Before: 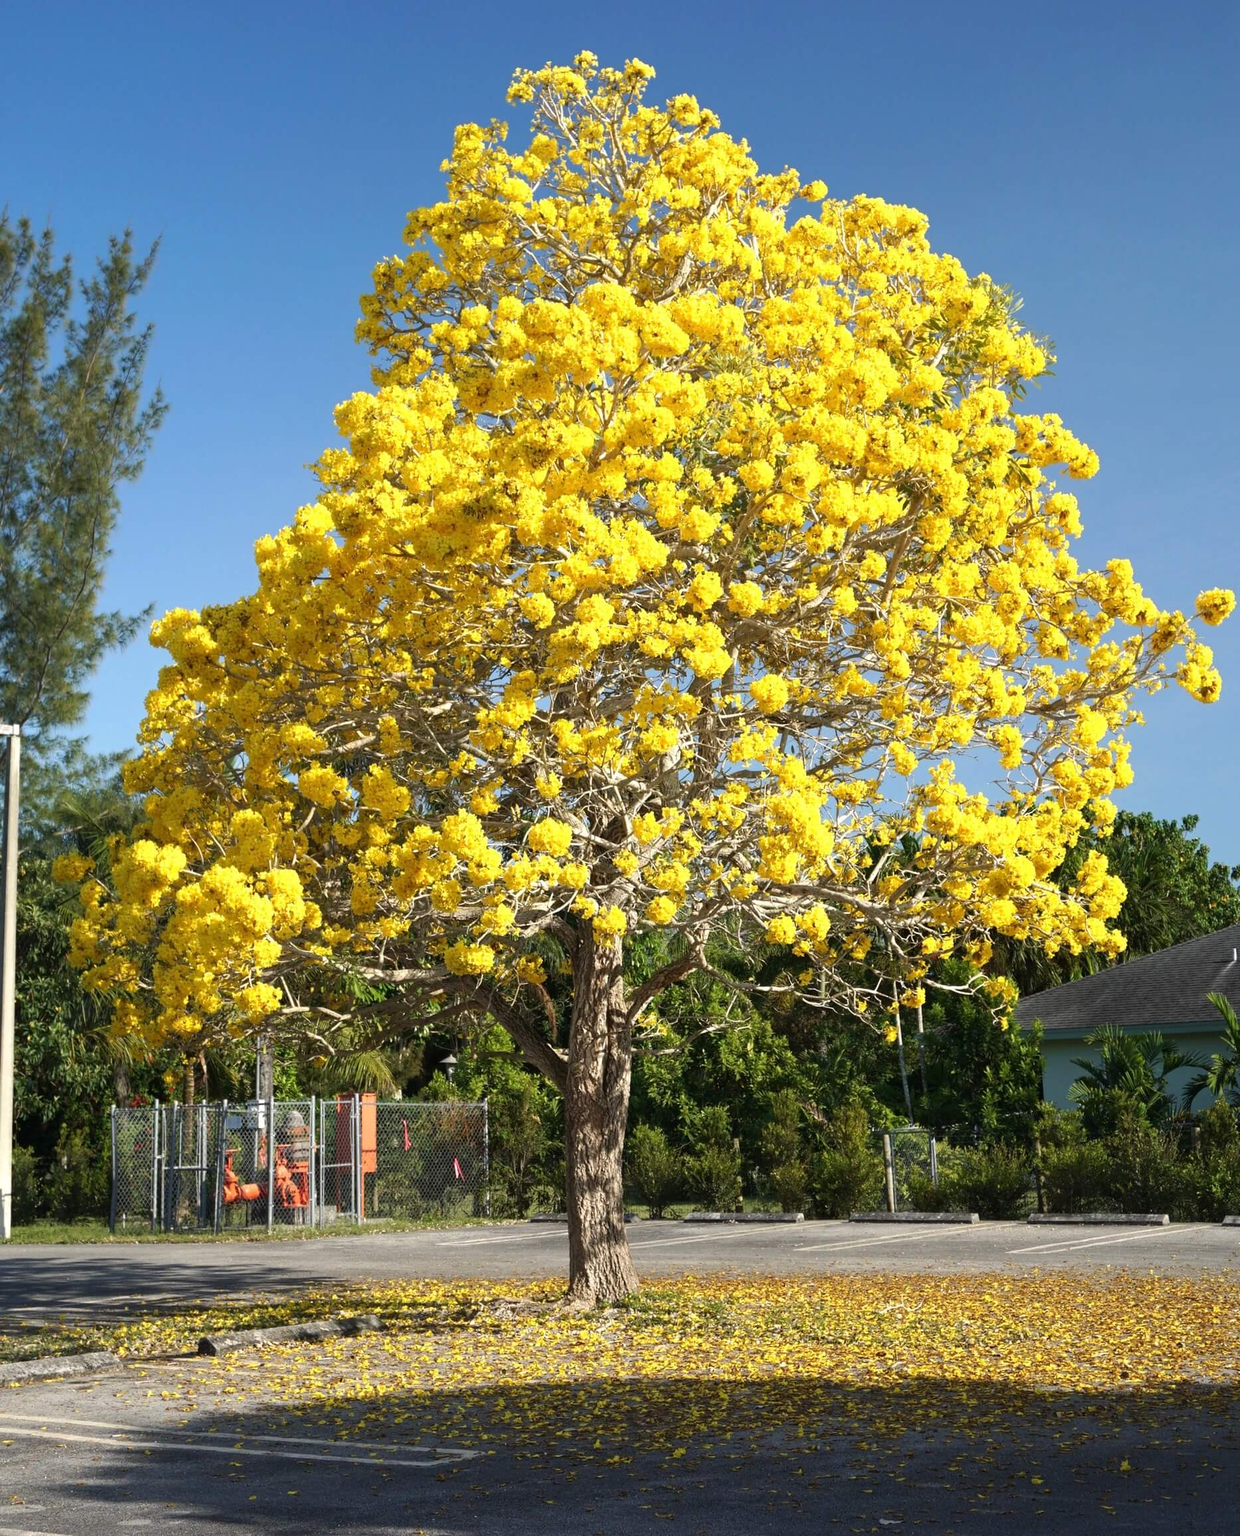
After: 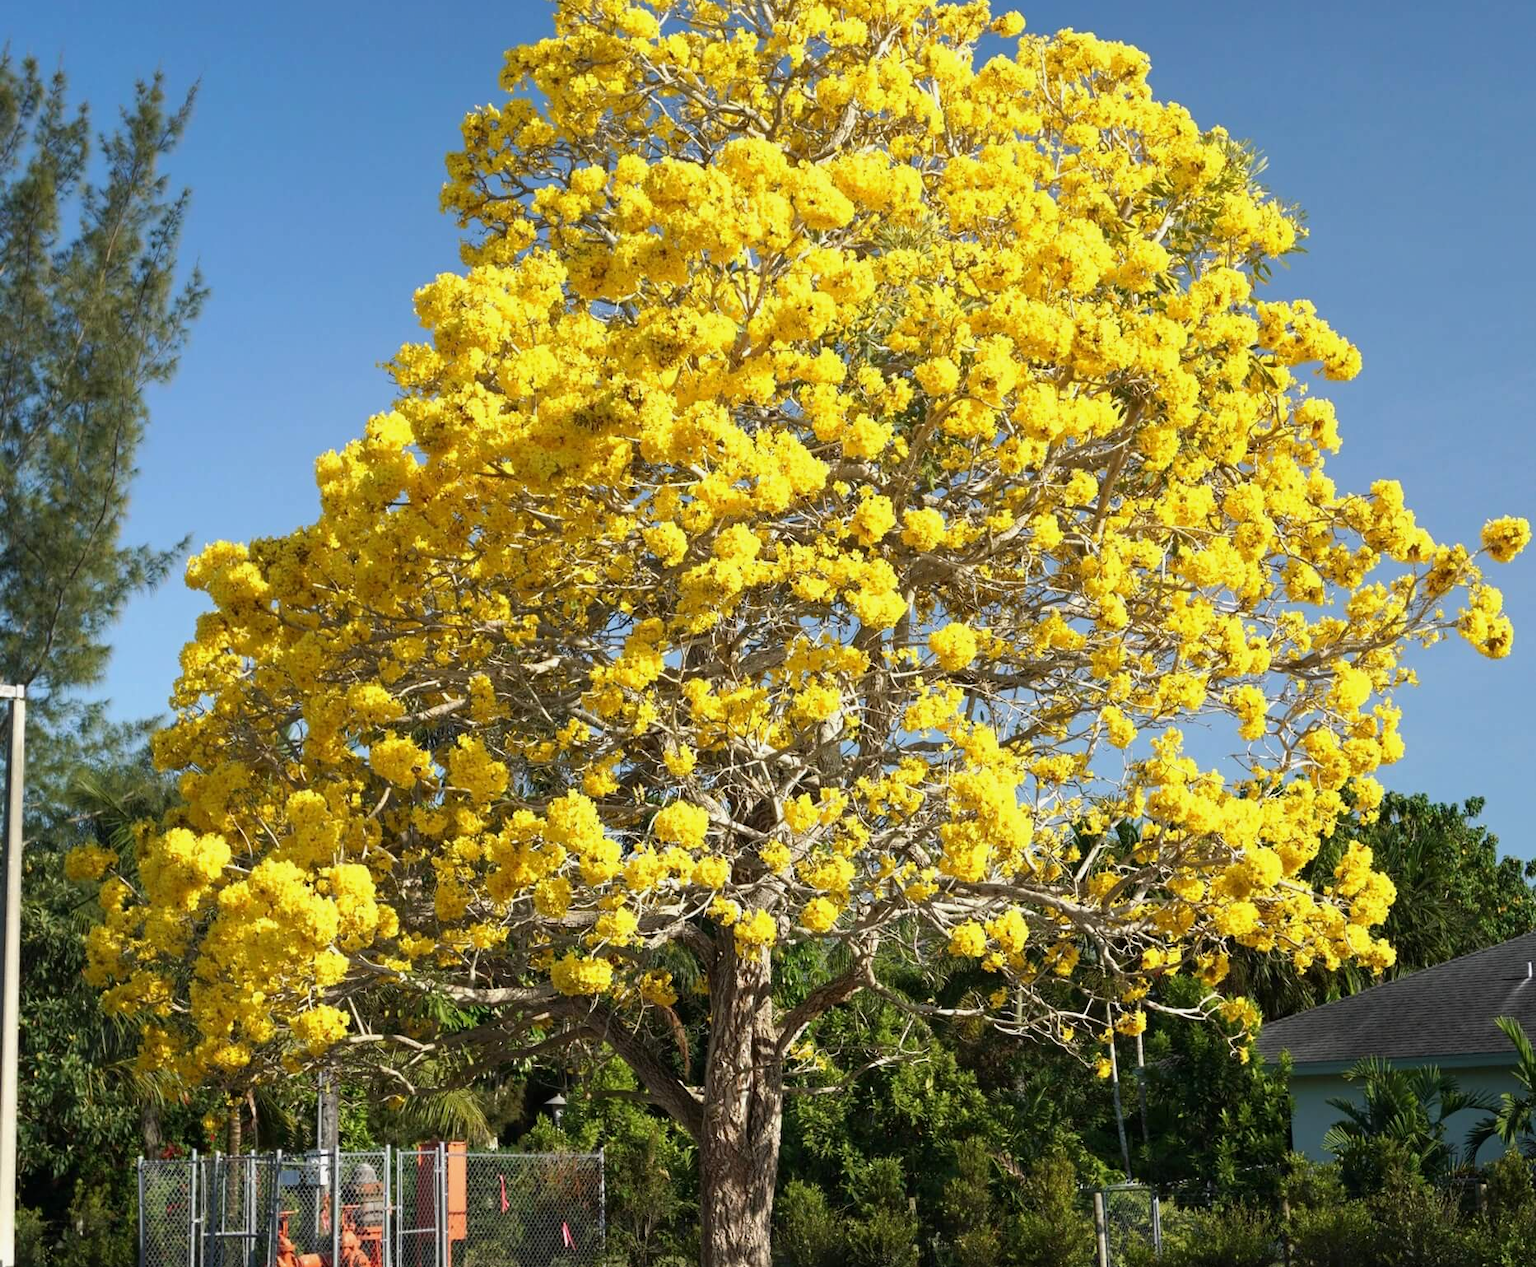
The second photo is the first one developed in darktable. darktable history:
exposure: black level correction 0.001, exposure -0.125 EV, compensate exposure bias true, compensate highlight preservation false
crop: top 11.166%, bottom 22.168%
